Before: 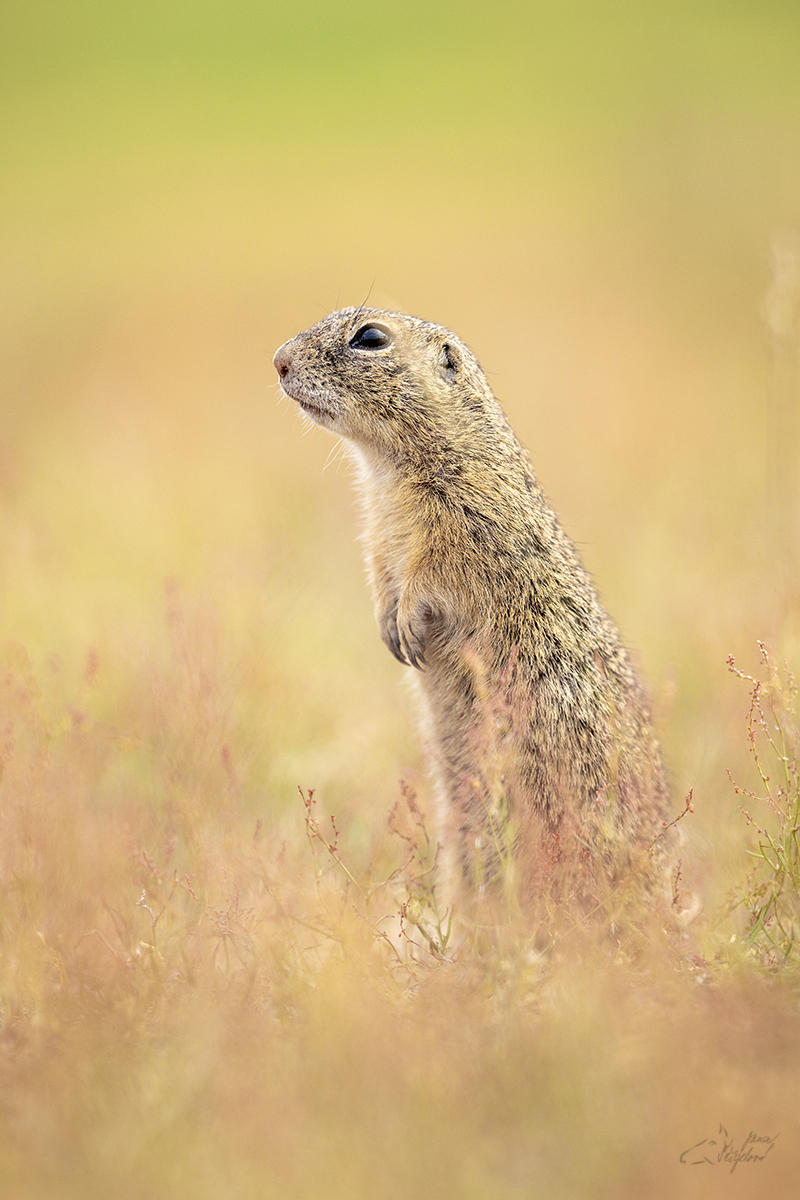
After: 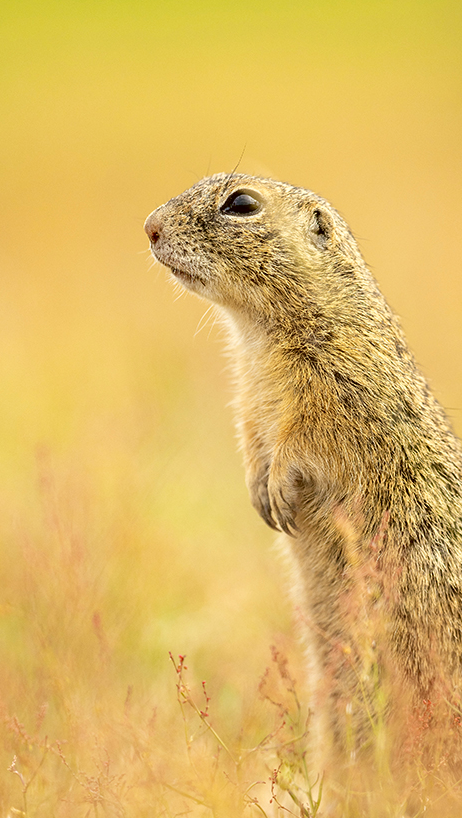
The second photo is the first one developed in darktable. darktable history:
crop: left 16.202%, top 11.208%, right 26.045%, bottom 20.557%
color correction: highlights a* -1.43, highlights b* 10.12, shadows a* 0.395, shadows b* 19.35
